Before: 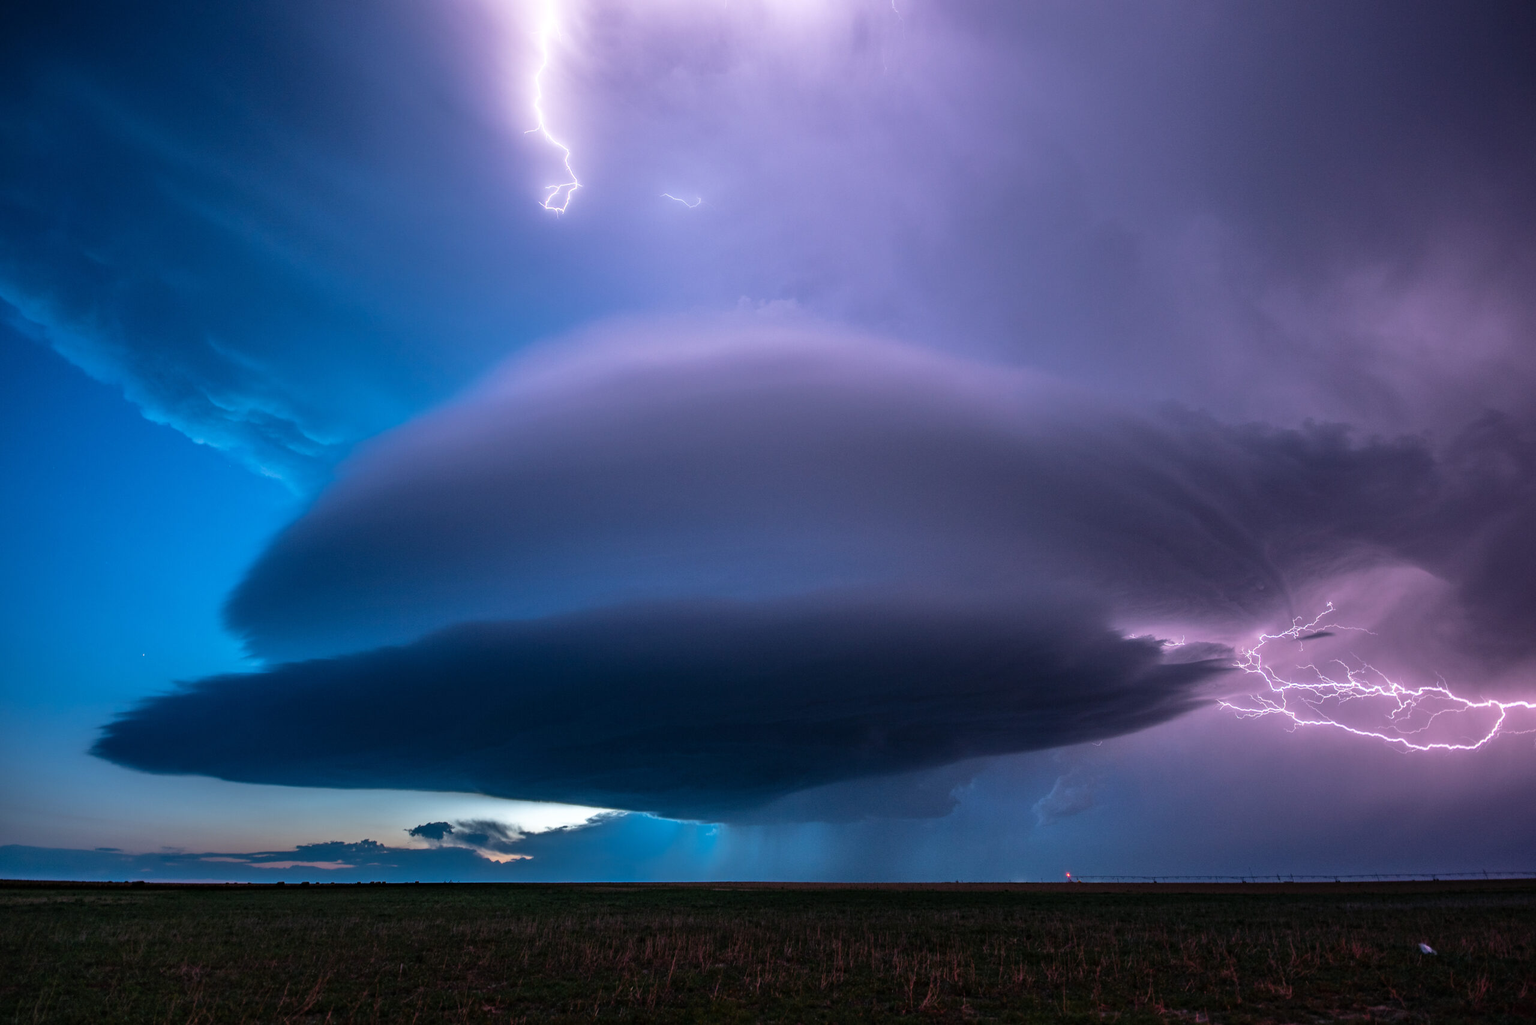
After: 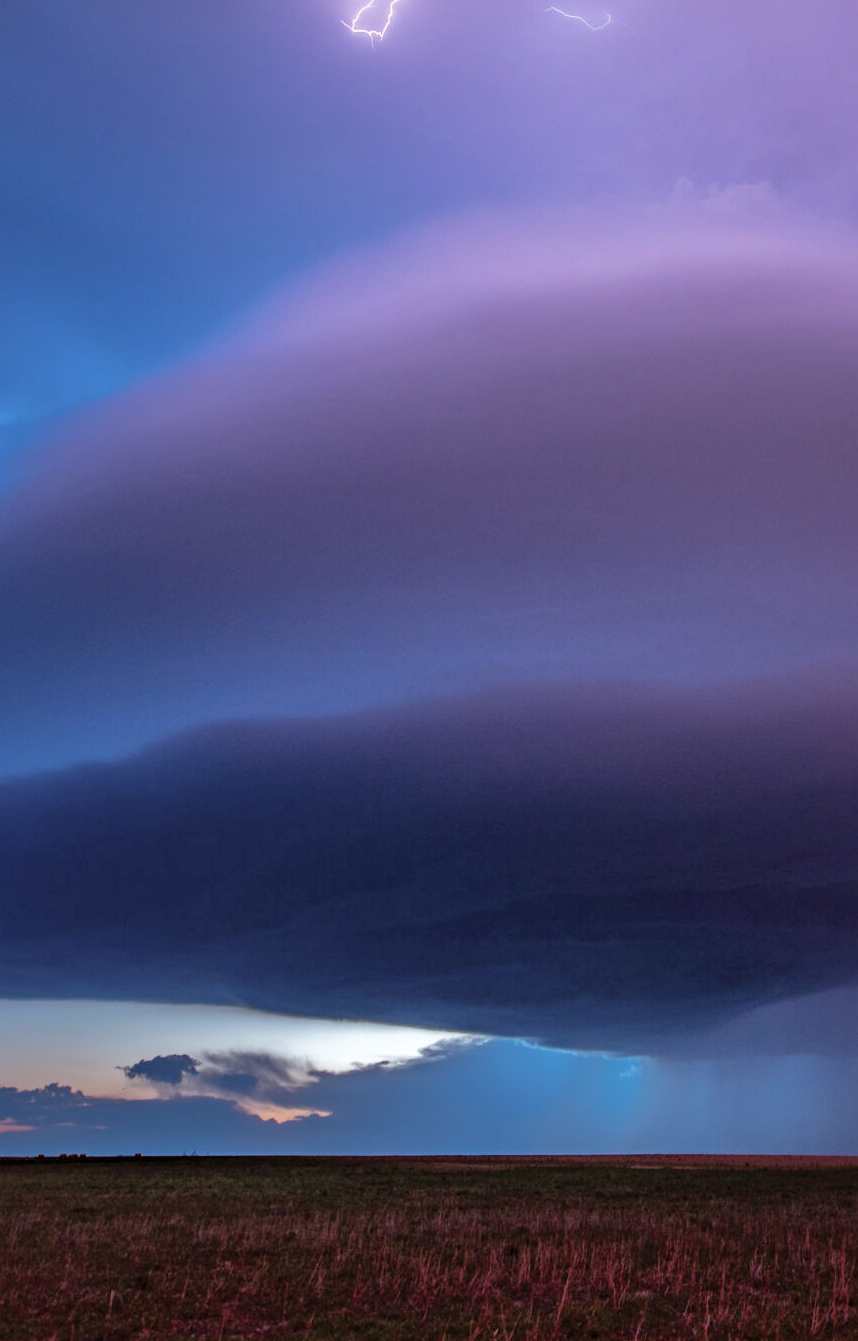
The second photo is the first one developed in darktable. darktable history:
crop and rotate: left 21.77%, top 18.528%, right 44.676%, bottom 2.997%
shadows and highlights: on, module defaults
rgb levels: mode RGB, independent channels, levels [[0, 0.474, 1], [0, 0.5, 1], [0, 0.5, 1]]
